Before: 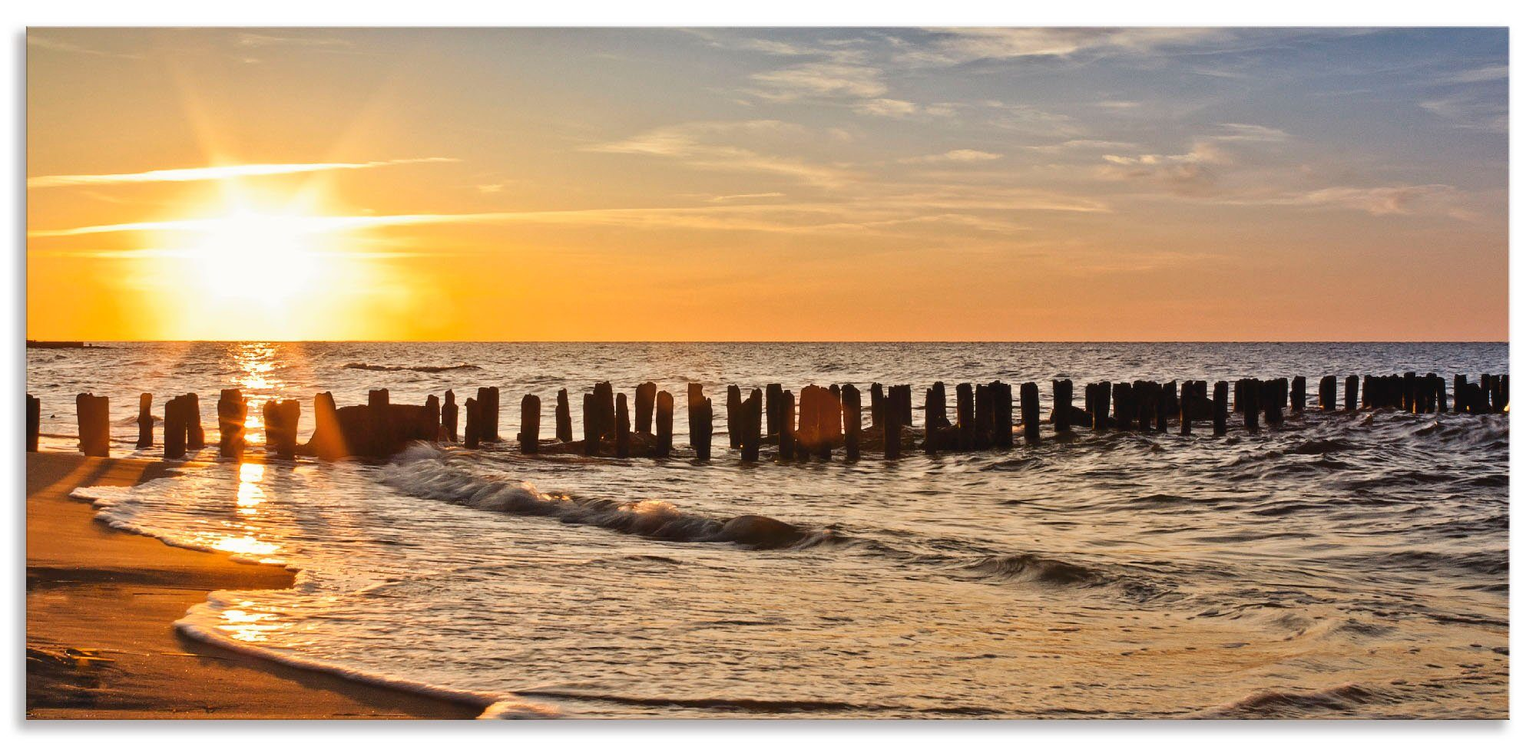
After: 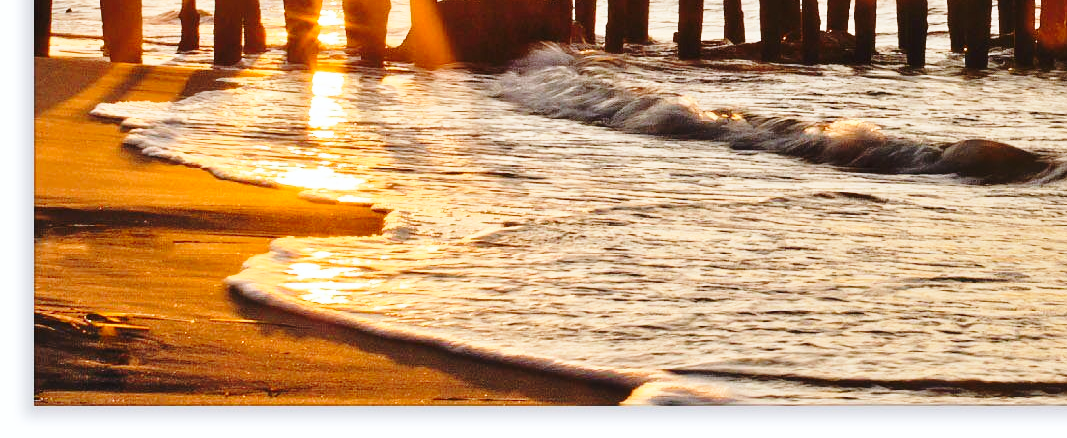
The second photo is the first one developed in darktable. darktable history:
white balance: red 0.967, blue 1.049
base curve: curves: ch0 [(0, 0) (0.028, 0.03) (0.121, 0.232) (0.46, 0.748) (0.859, 0.968) (1, 1)], preserve colors none
crop and rotate: top 54.778%, right 46.61%, bottom 0.159%
